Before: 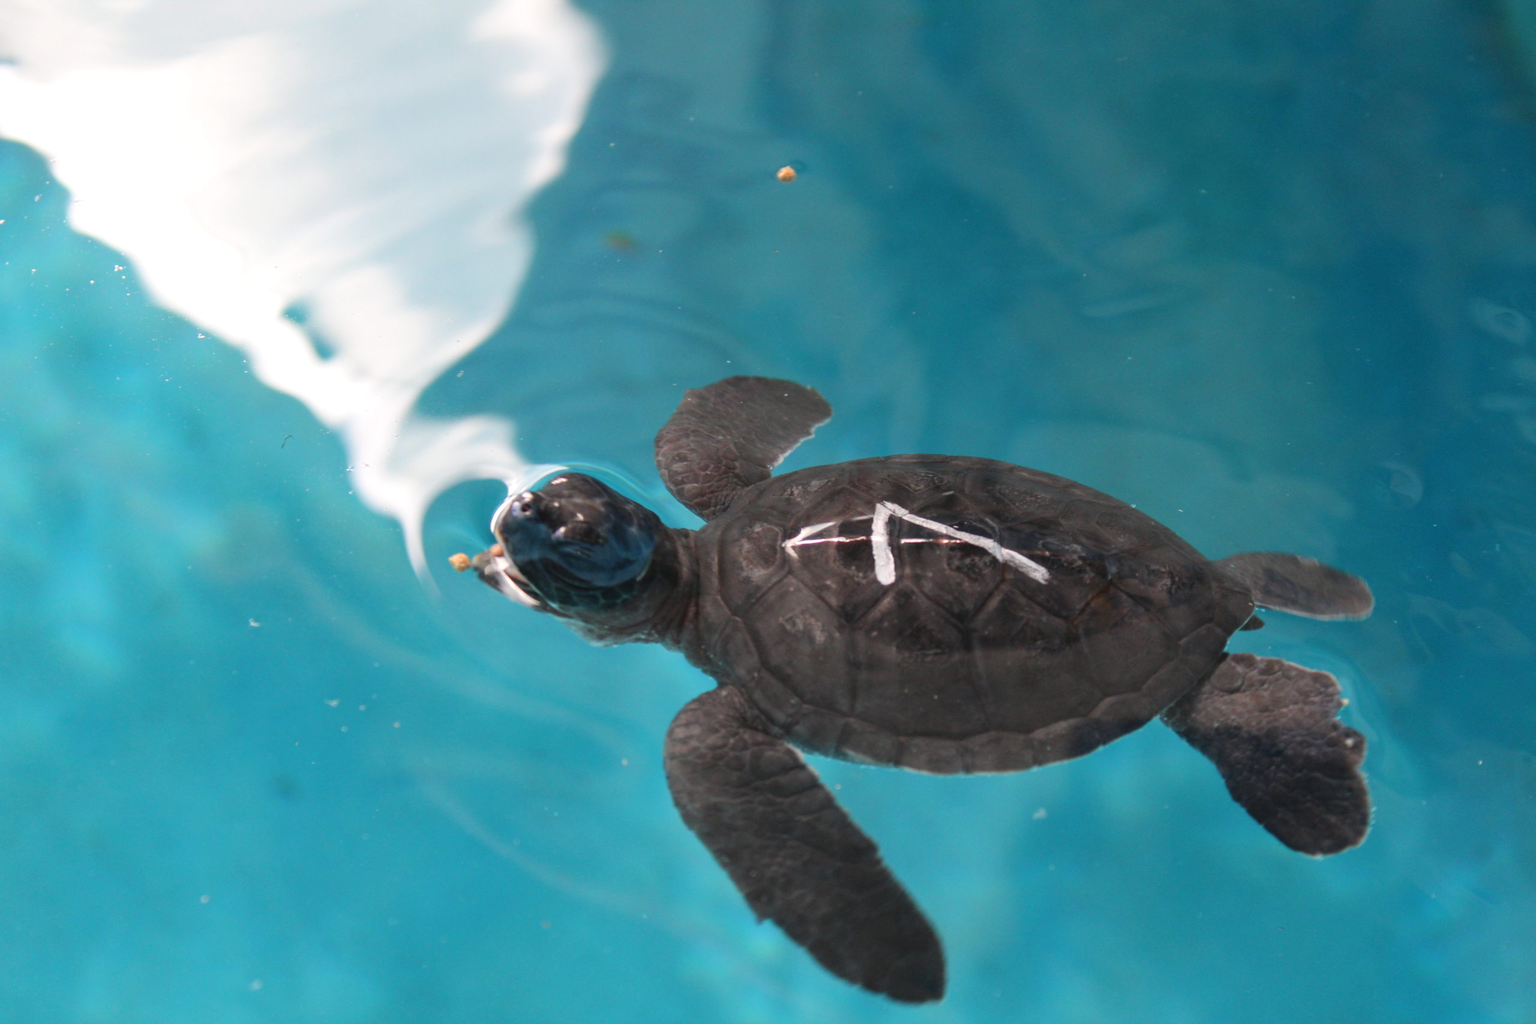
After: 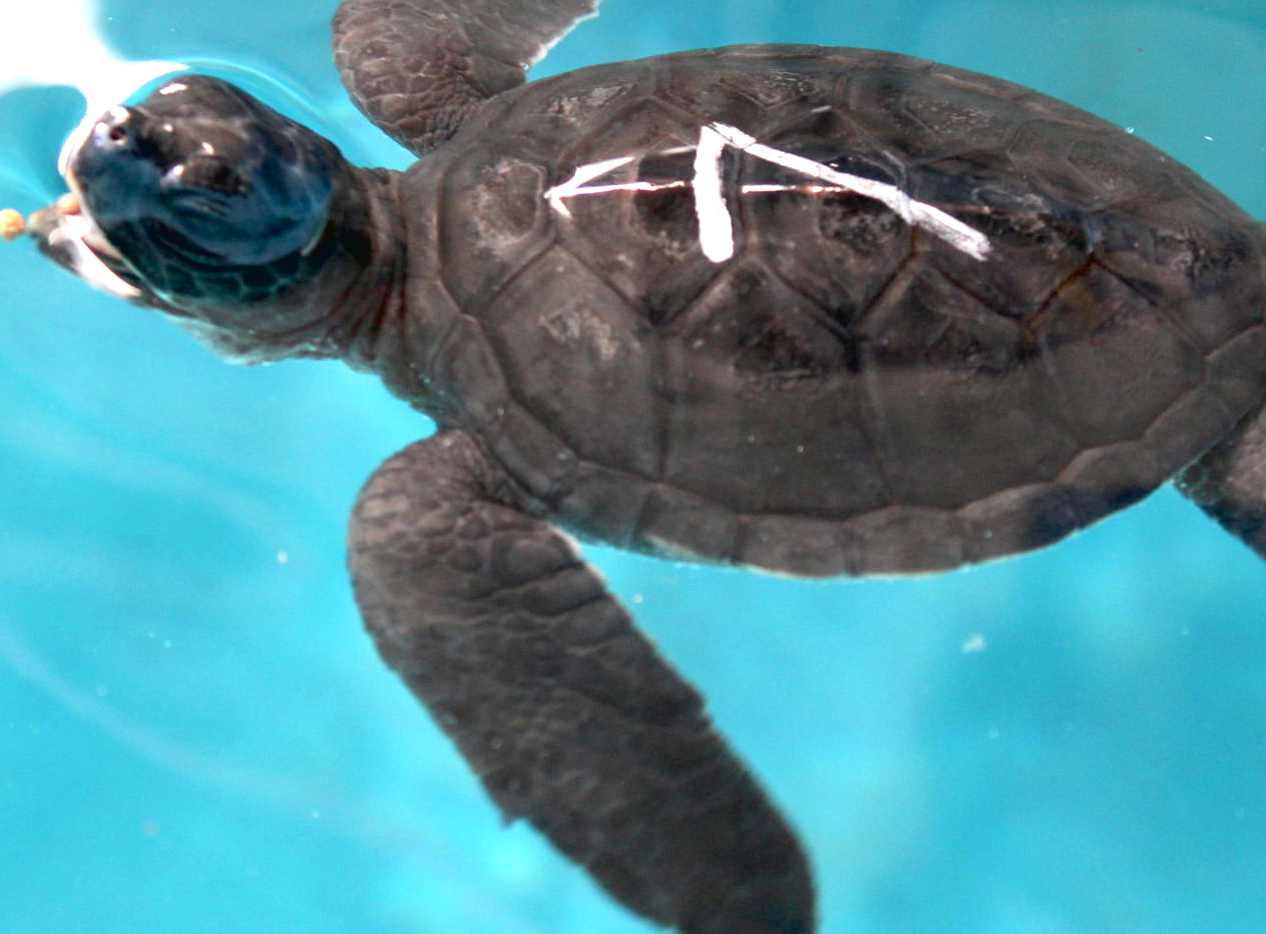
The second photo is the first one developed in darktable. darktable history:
exposure: black level correction 0.011, exposure 1.088 EV, compensate exposure bias true, compensate highlight preservation false
contrast brightness saturation: contrast -0.08, brightness -0.04, saturation -0.11
crop: left 29.672%, top 41.786%, right 20.851%, bottom 3.487%
